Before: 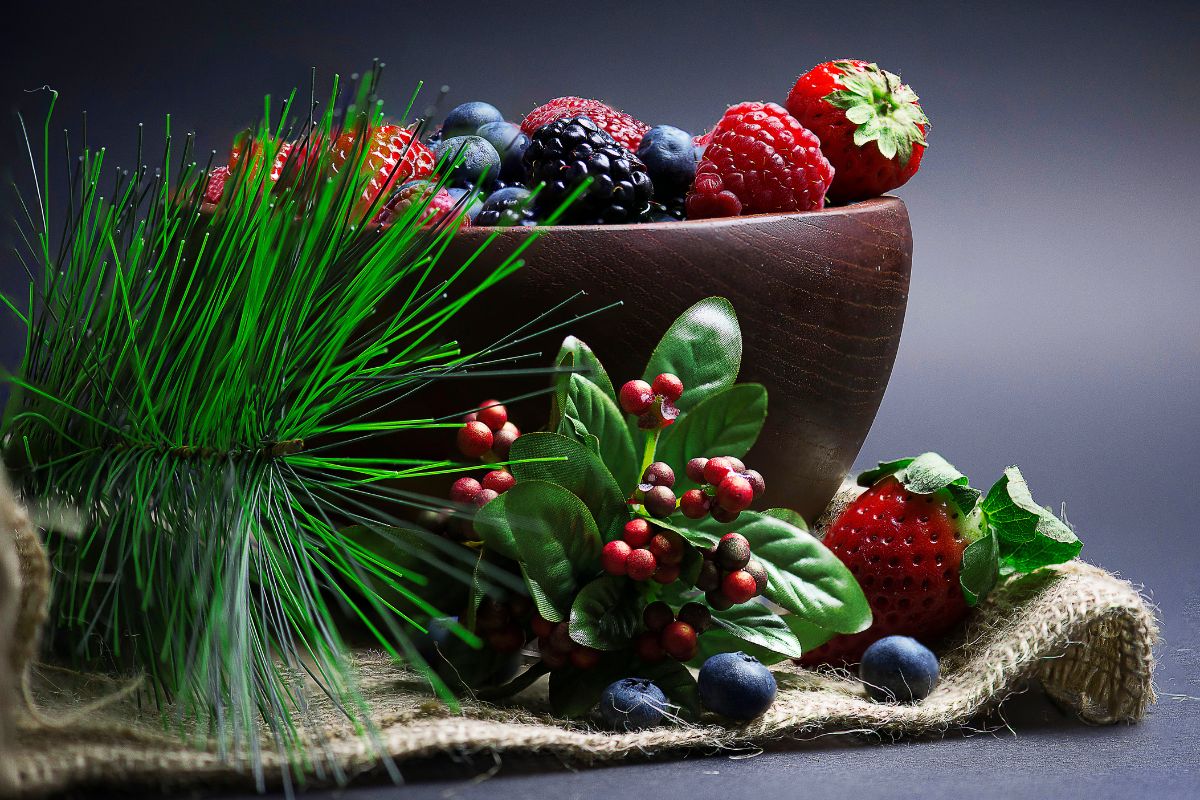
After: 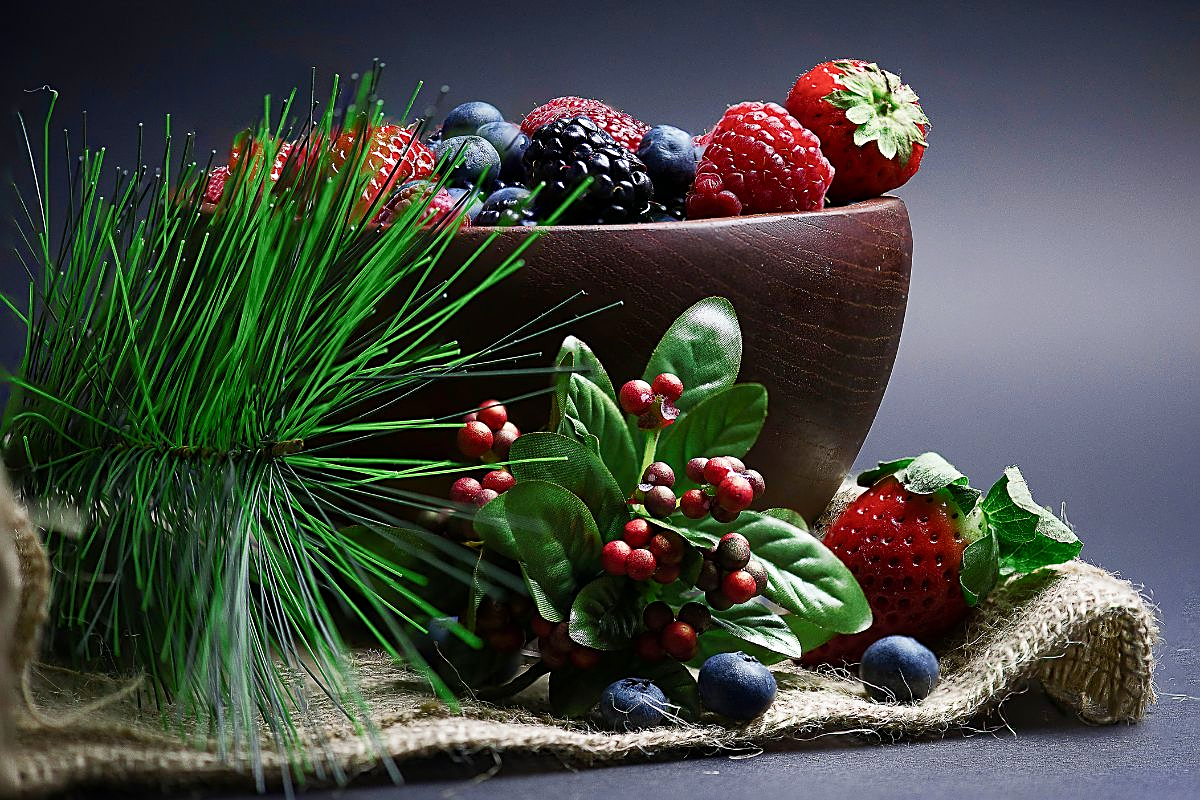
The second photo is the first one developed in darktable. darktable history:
color balance rgb: perceptual saturation grading › global saturation -10.688%, perceptual saturation grading › highlights -26.861%, perceptual saturation grading › shadows 21.25%, global vibrance 20%
sharpen: on, module defaults
